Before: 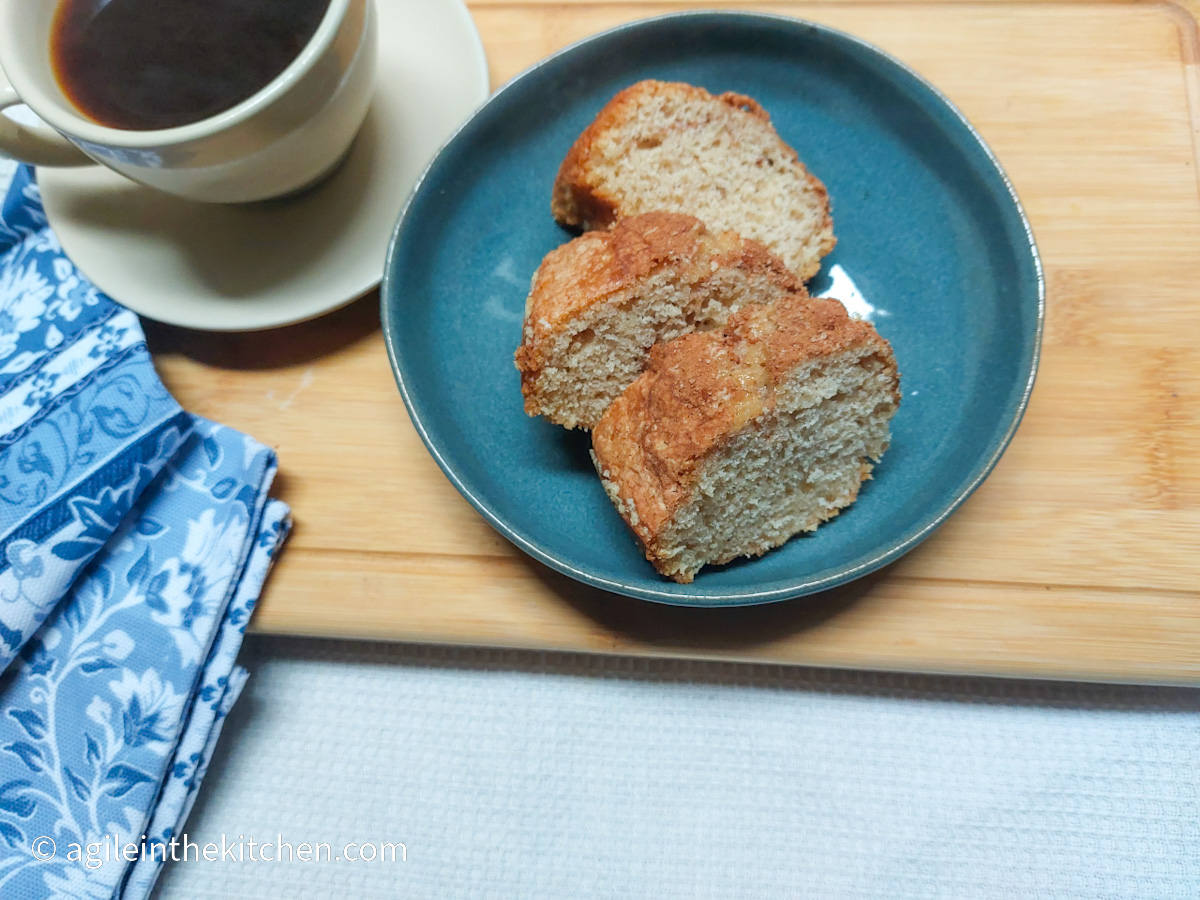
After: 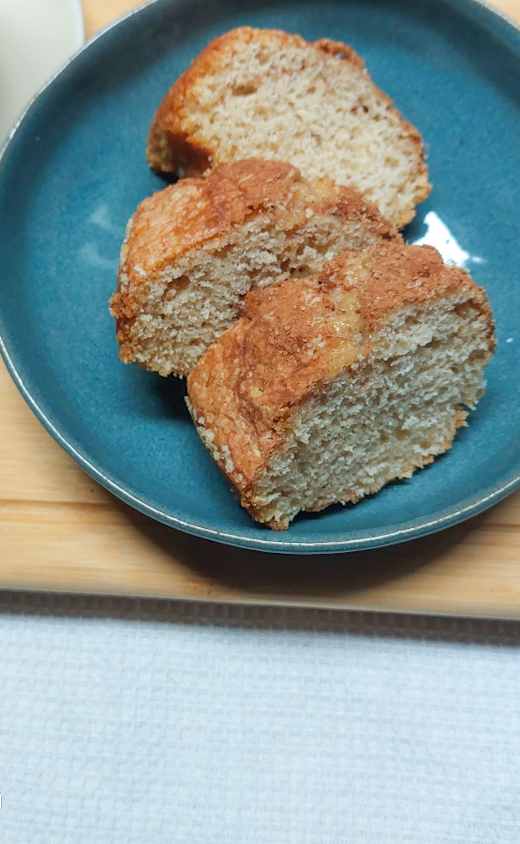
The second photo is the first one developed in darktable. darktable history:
crop: left 33.798%, top 5.999%, right 22.859%
